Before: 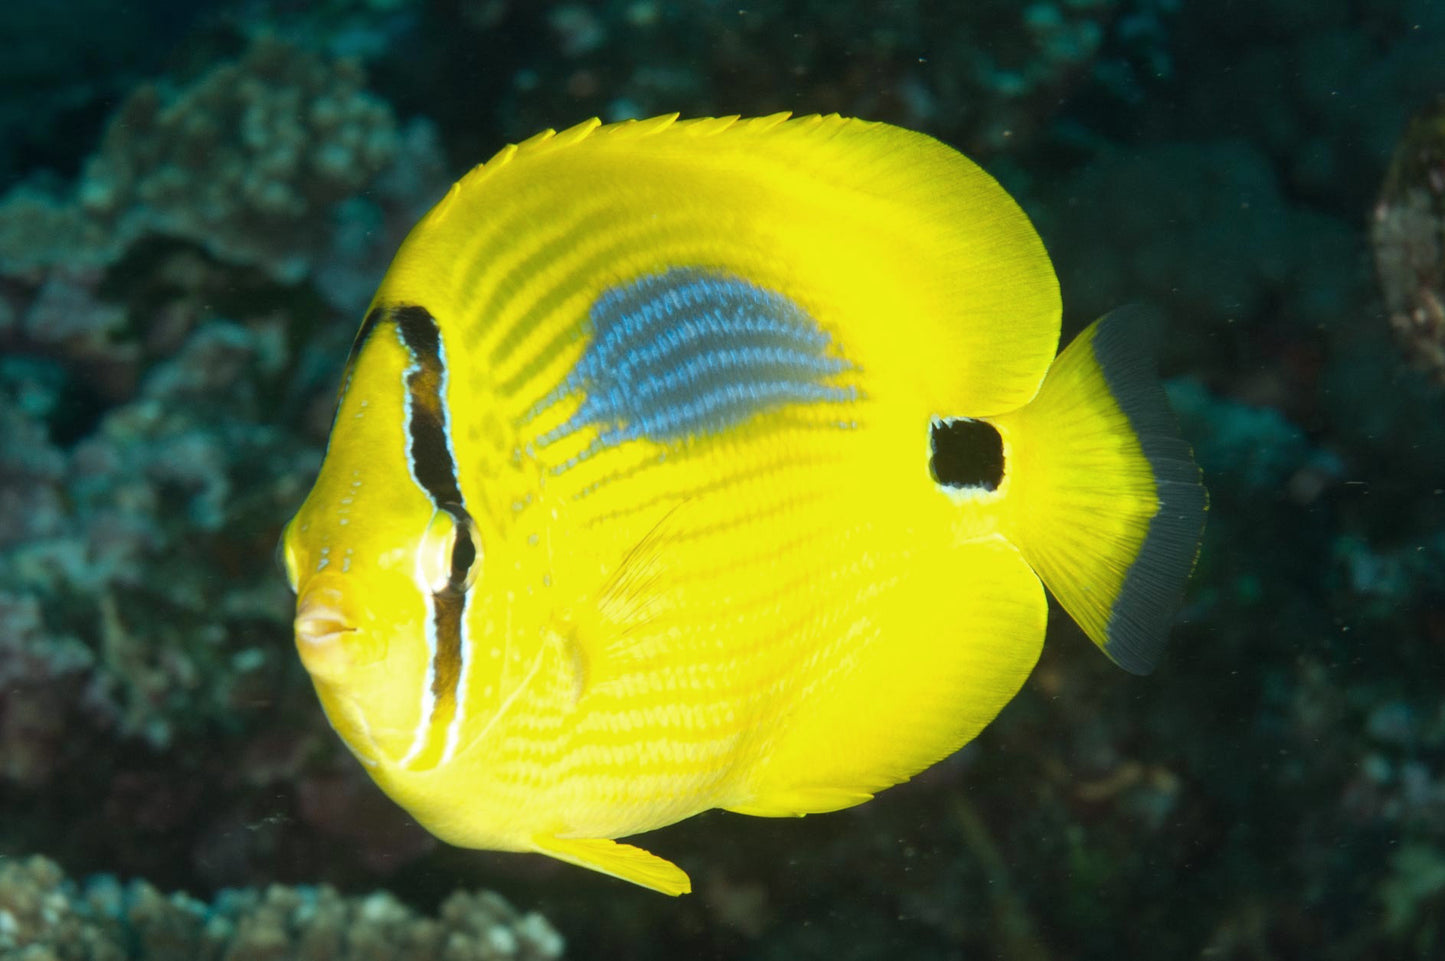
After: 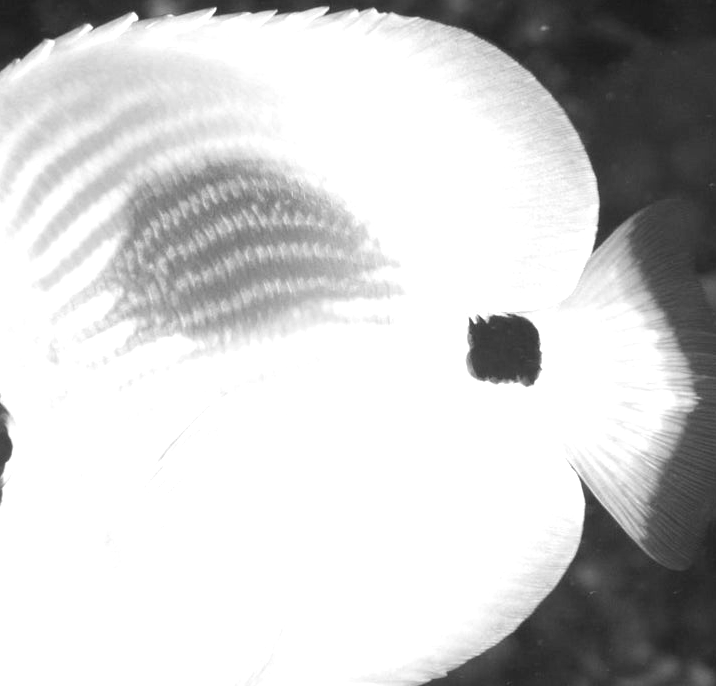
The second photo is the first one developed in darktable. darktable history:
exposure: black level correction 0, exposure 0.9 EV, compensate highlight preservation false
monochrome: a -3.63, b -0.465
crop: left 32.075%, top 10.976%, right 18.355%, bottom 17.596%
